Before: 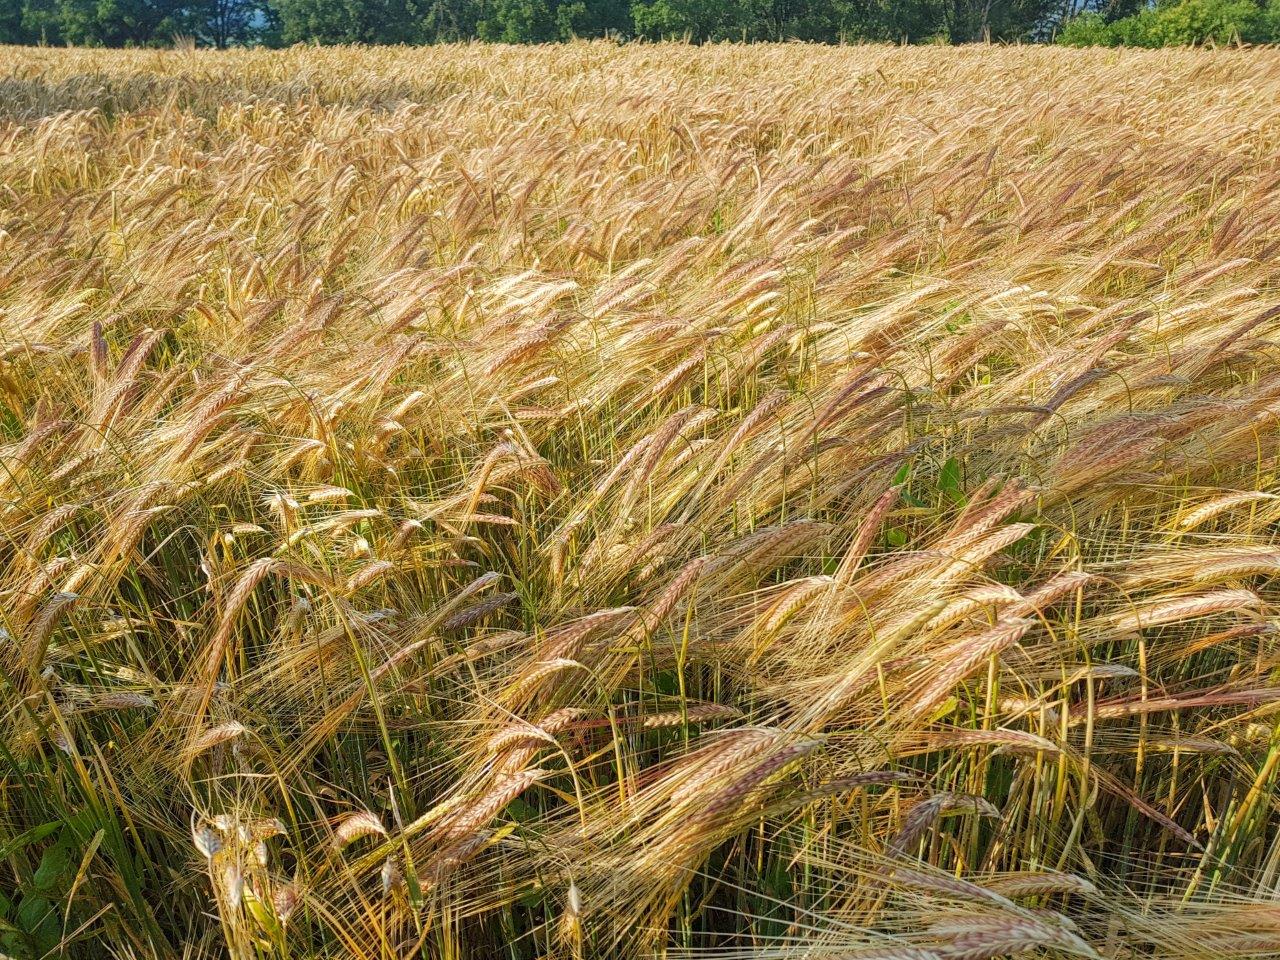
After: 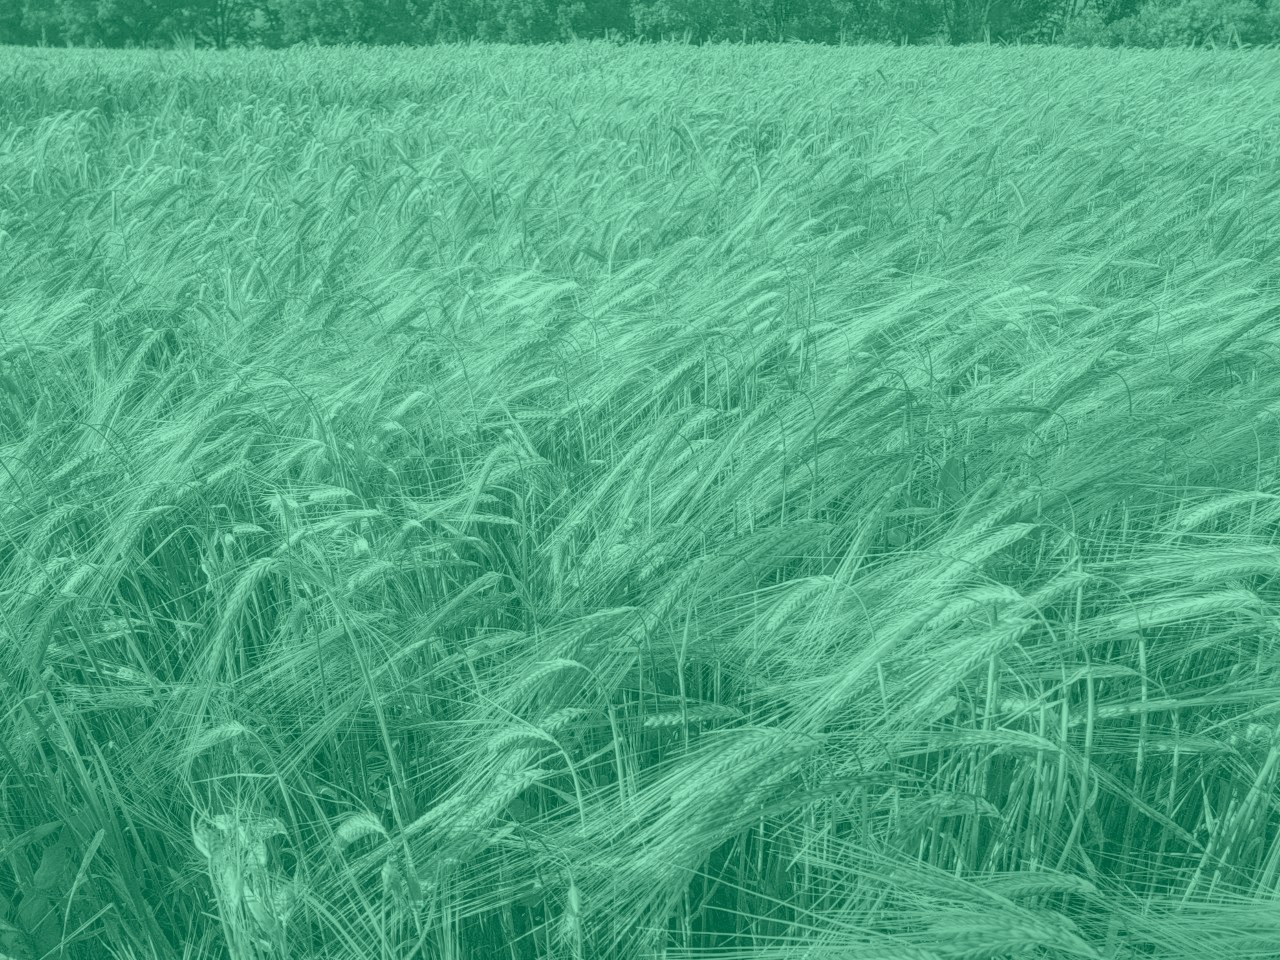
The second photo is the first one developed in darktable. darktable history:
local contrast: on, module defaults
contrast brightness saturation: saturation -0.05
colorize: hue 147.6°, saturation 65%, lightness 21.64%
white balance: red 1.042, blue 1.17
